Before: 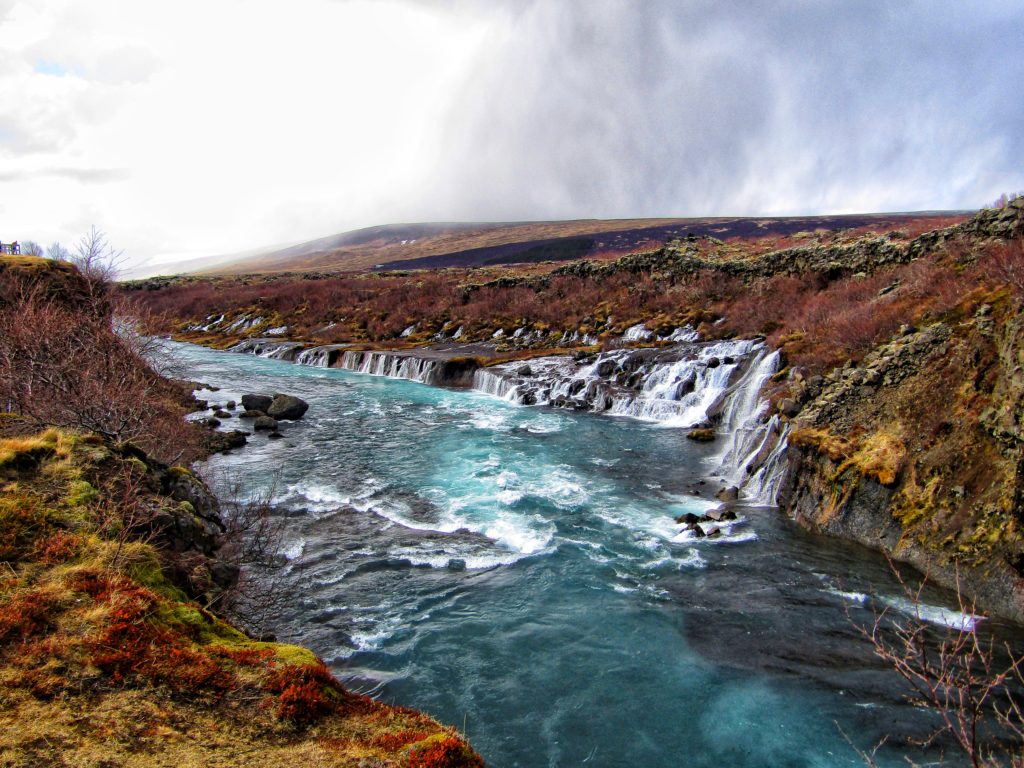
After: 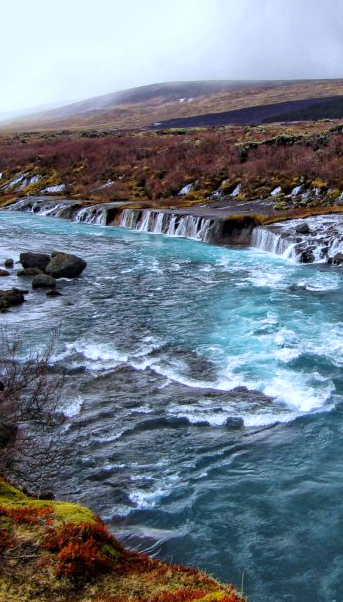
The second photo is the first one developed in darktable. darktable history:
white balance: red 0.931, blue 1.11
crop and rotate: left 21.77%, top 18.528%, right 44.676%, bottom 2.997%
